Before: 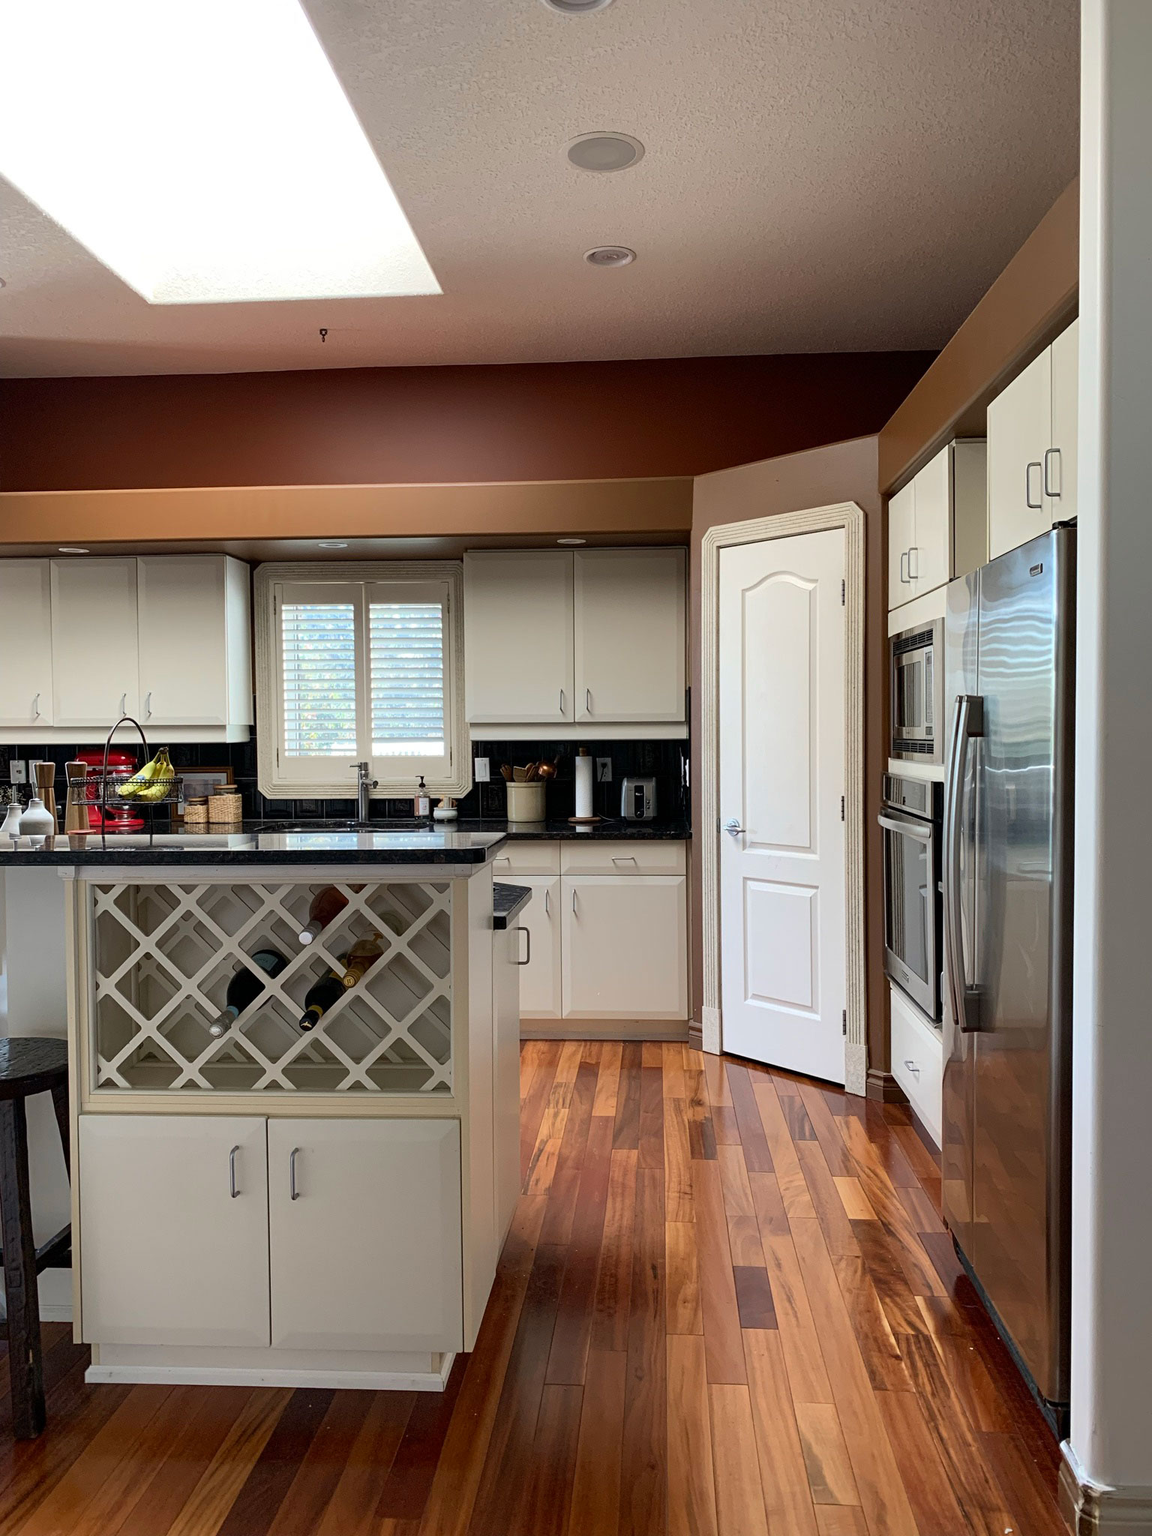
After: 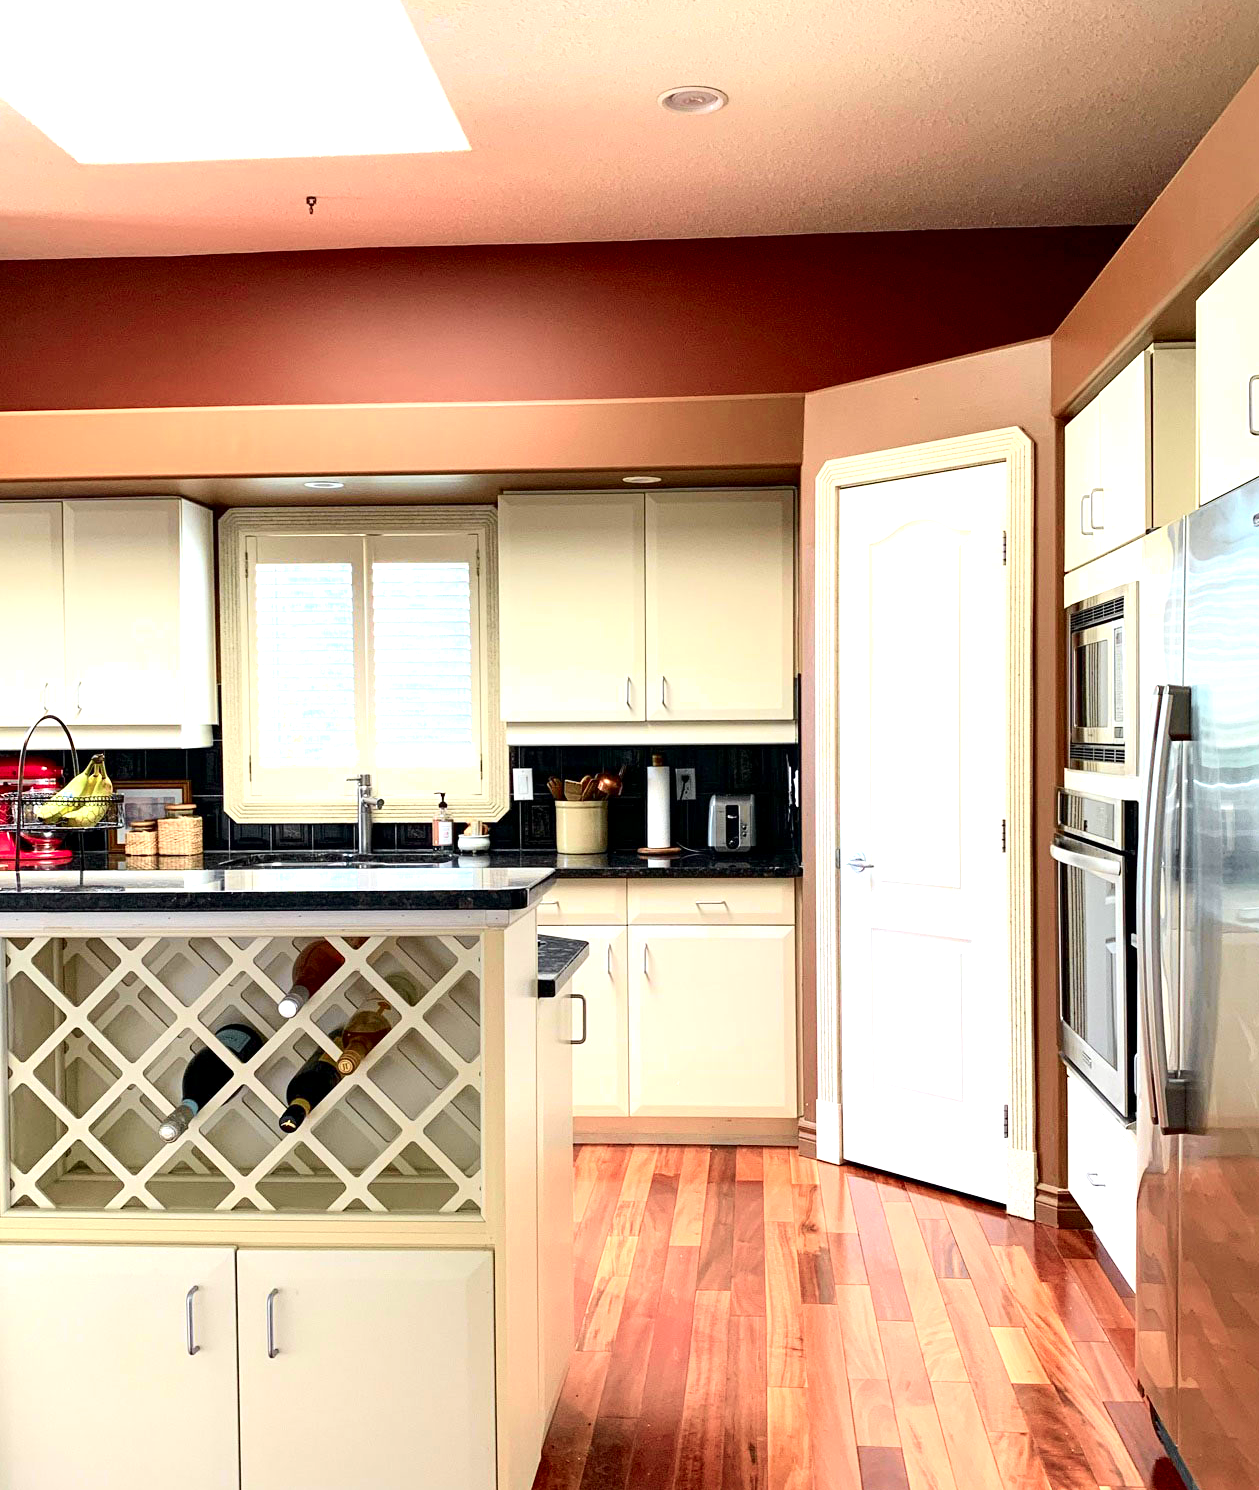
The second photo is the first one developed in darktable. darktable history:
crop: left 7.856%, top 11.836%, right 10.12%, bottom 15.387%
exposure: black level correction 0, exposure 1.388 EV, compensate exposure bias true, compensate highlight preservation false
tone curve: curves: ch0 [(0, 0) (0.058, 0.027) (0.214, 0.183) (0.304, 0.288) (0.51, 0.549) (0.658, 0.7) (0.741, 0.775) (0.844, 0.866) (0.986, 0.957)]; ch1 [(0, 0) (0.172, 0.123) (0.312, 0.296) (0.437, 0.429) (0.471, 0.469) (0.502, 0.5) (0.513, 0.515) (0.572, 0.603) (0.617, 0.653) (0.68, 0.724) (0.889, 0.924) (1, 1)]; ch2 [(0, 0) (0.411, 0.424) (0.489, 0.49) (0.502, 0.5) (0.517, 0.519) (0.549, 0.578) (0.604, 0.628) (0.693, 0.686) (1, 1)], color space Lab, independent channels, preserve colors none
local contrast: highlights 100%, shadows 100%, detail 120%, midtone range 0.2
